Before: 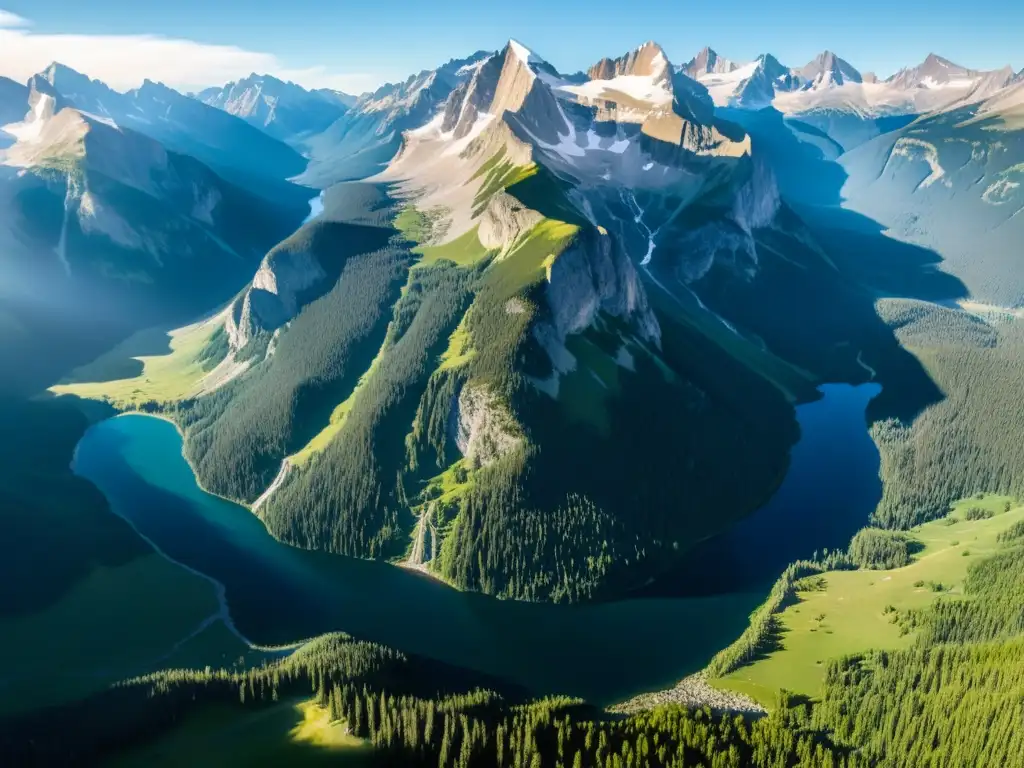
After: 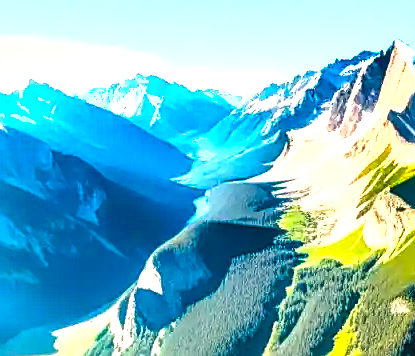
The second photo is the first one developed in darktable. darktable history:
exposure: black level correction 0, exposure 1.102 EV, compensate exposure bias true, compensate highlight preservation false
crop and rotate: left 11.264%, top 0.107%, right 48.119%, bottom 53.431%
sharpen: on, module defaults
local contrast: detail 130%
color balance rgb: highlights gain › chroma 1.349%, highlights gain › hue 56.41°, perceptual saturation grading › global saturation 35.818%, perceptual saturation grading › shadows 34.618%, contrast -9.641%
contrast brightness saturation: contrast 0.073, brightness 0.085, saturation 0.181
shadows and highlights: low approximation 0.01, soften with gaussian
levels: levels [0.182, 0.542, 0.902]
